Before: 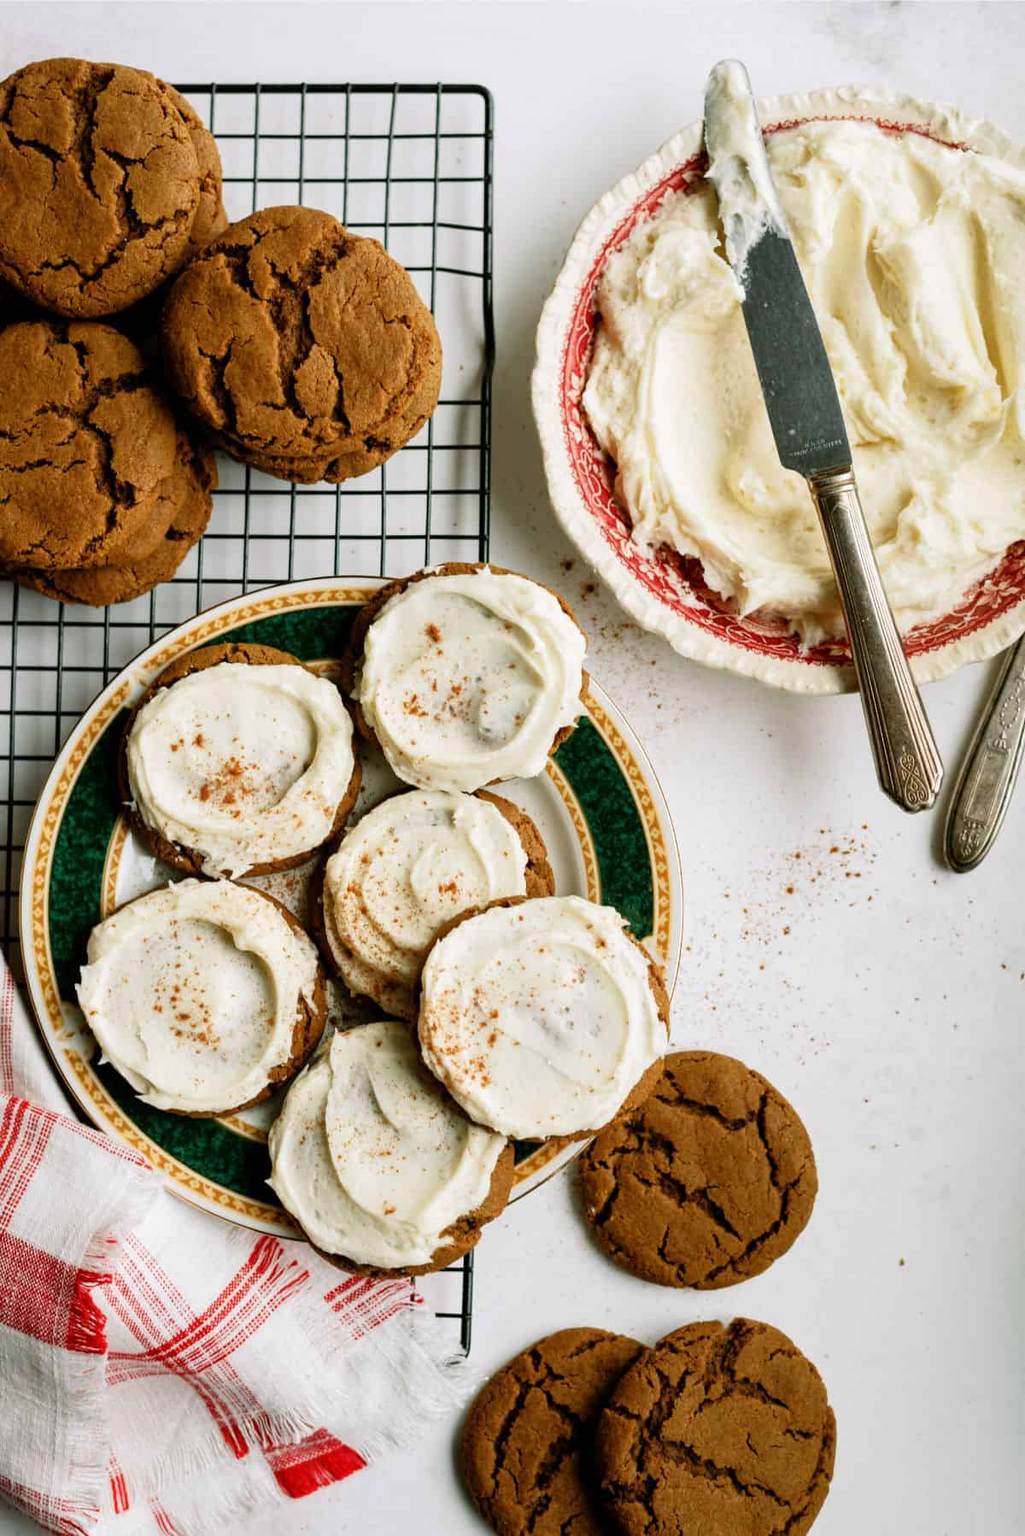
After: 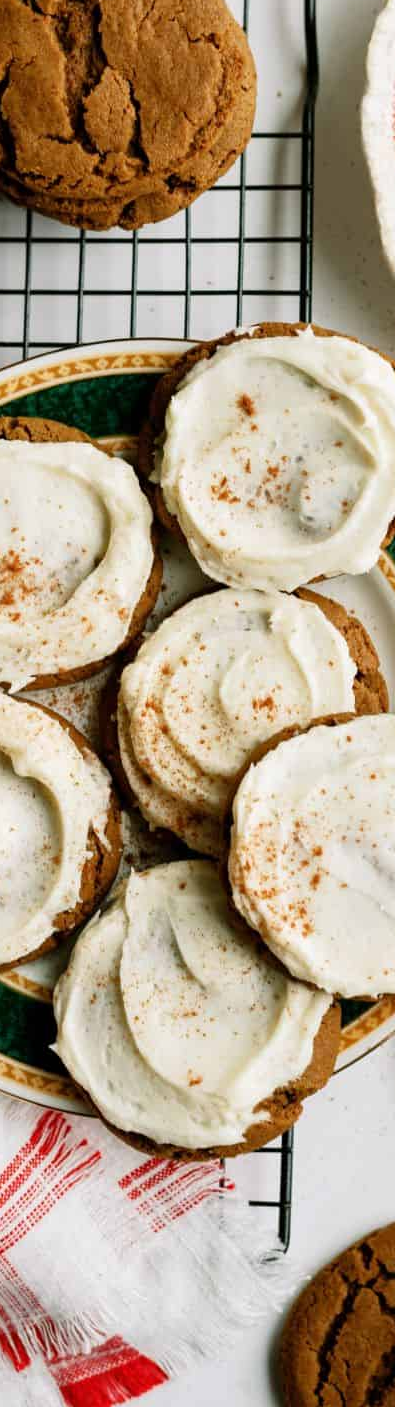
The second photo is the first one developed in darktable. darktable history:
crop and rotate: left 21.807%, top 18.741%, right 45.251%, bottom 2.985%
